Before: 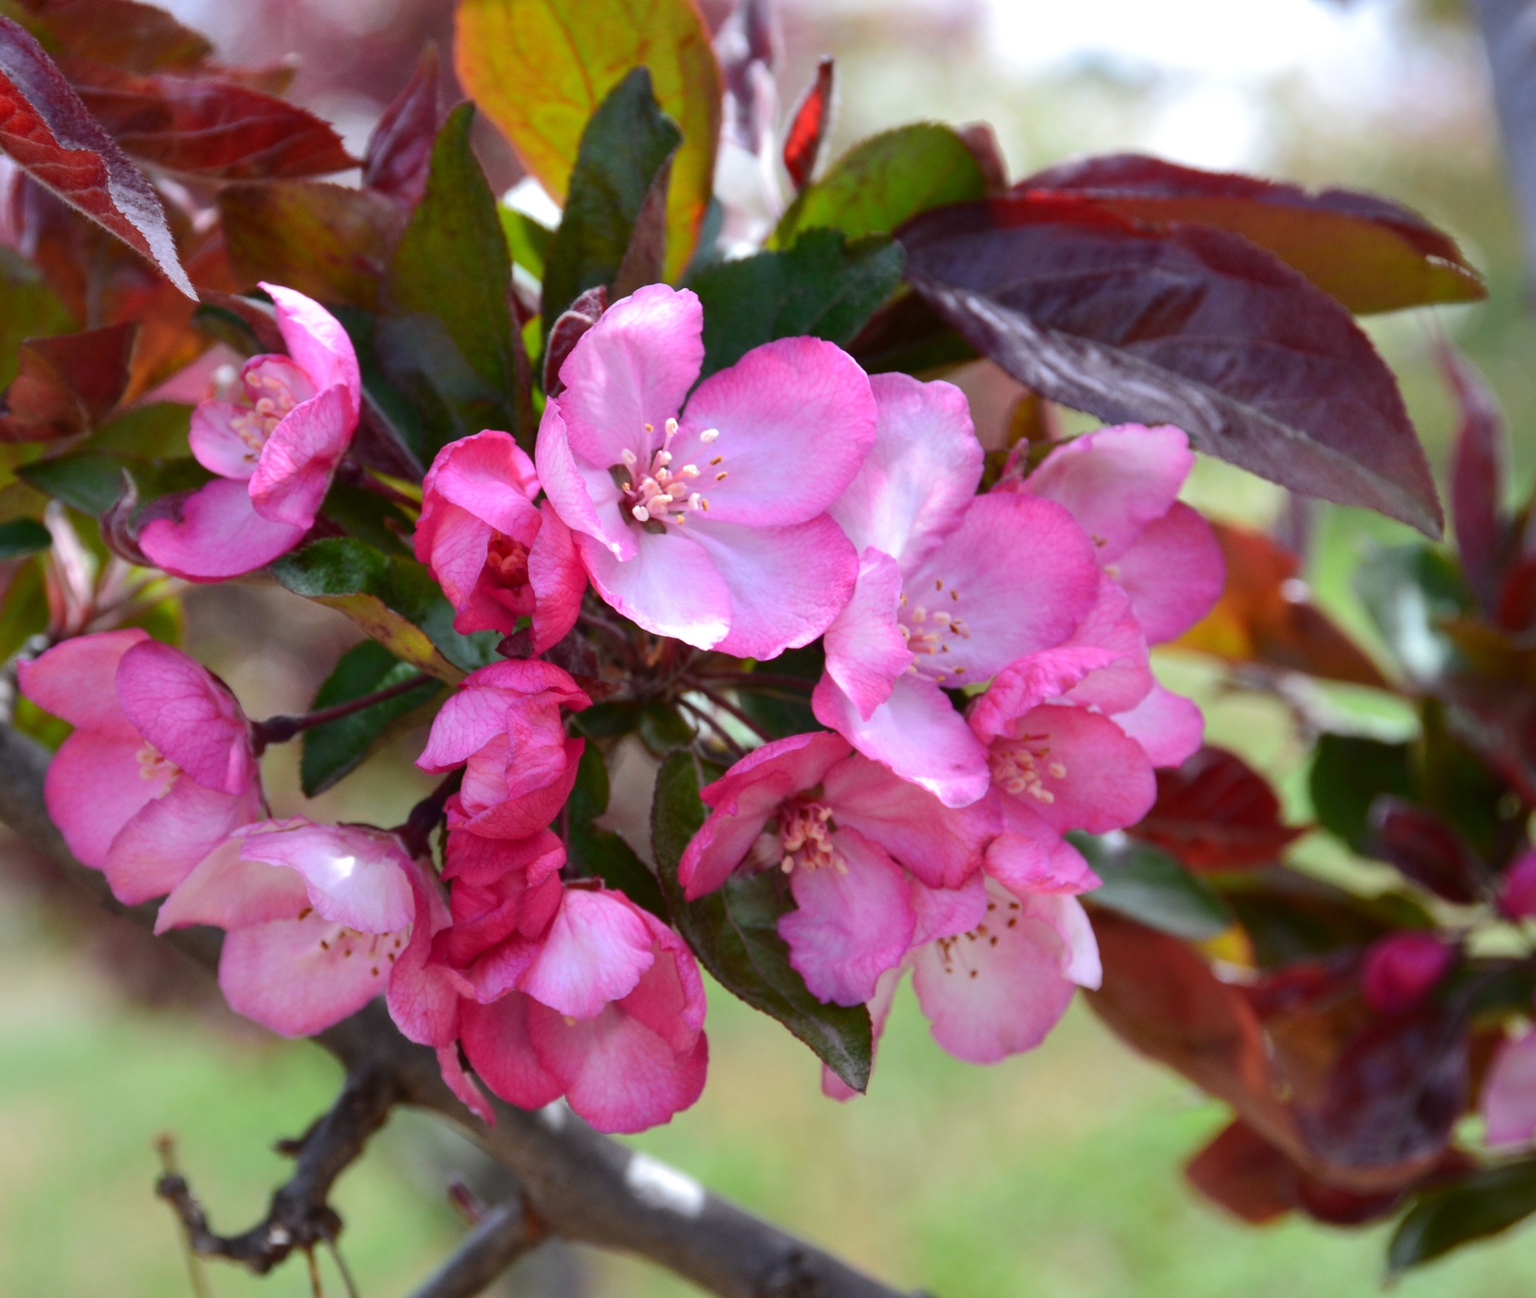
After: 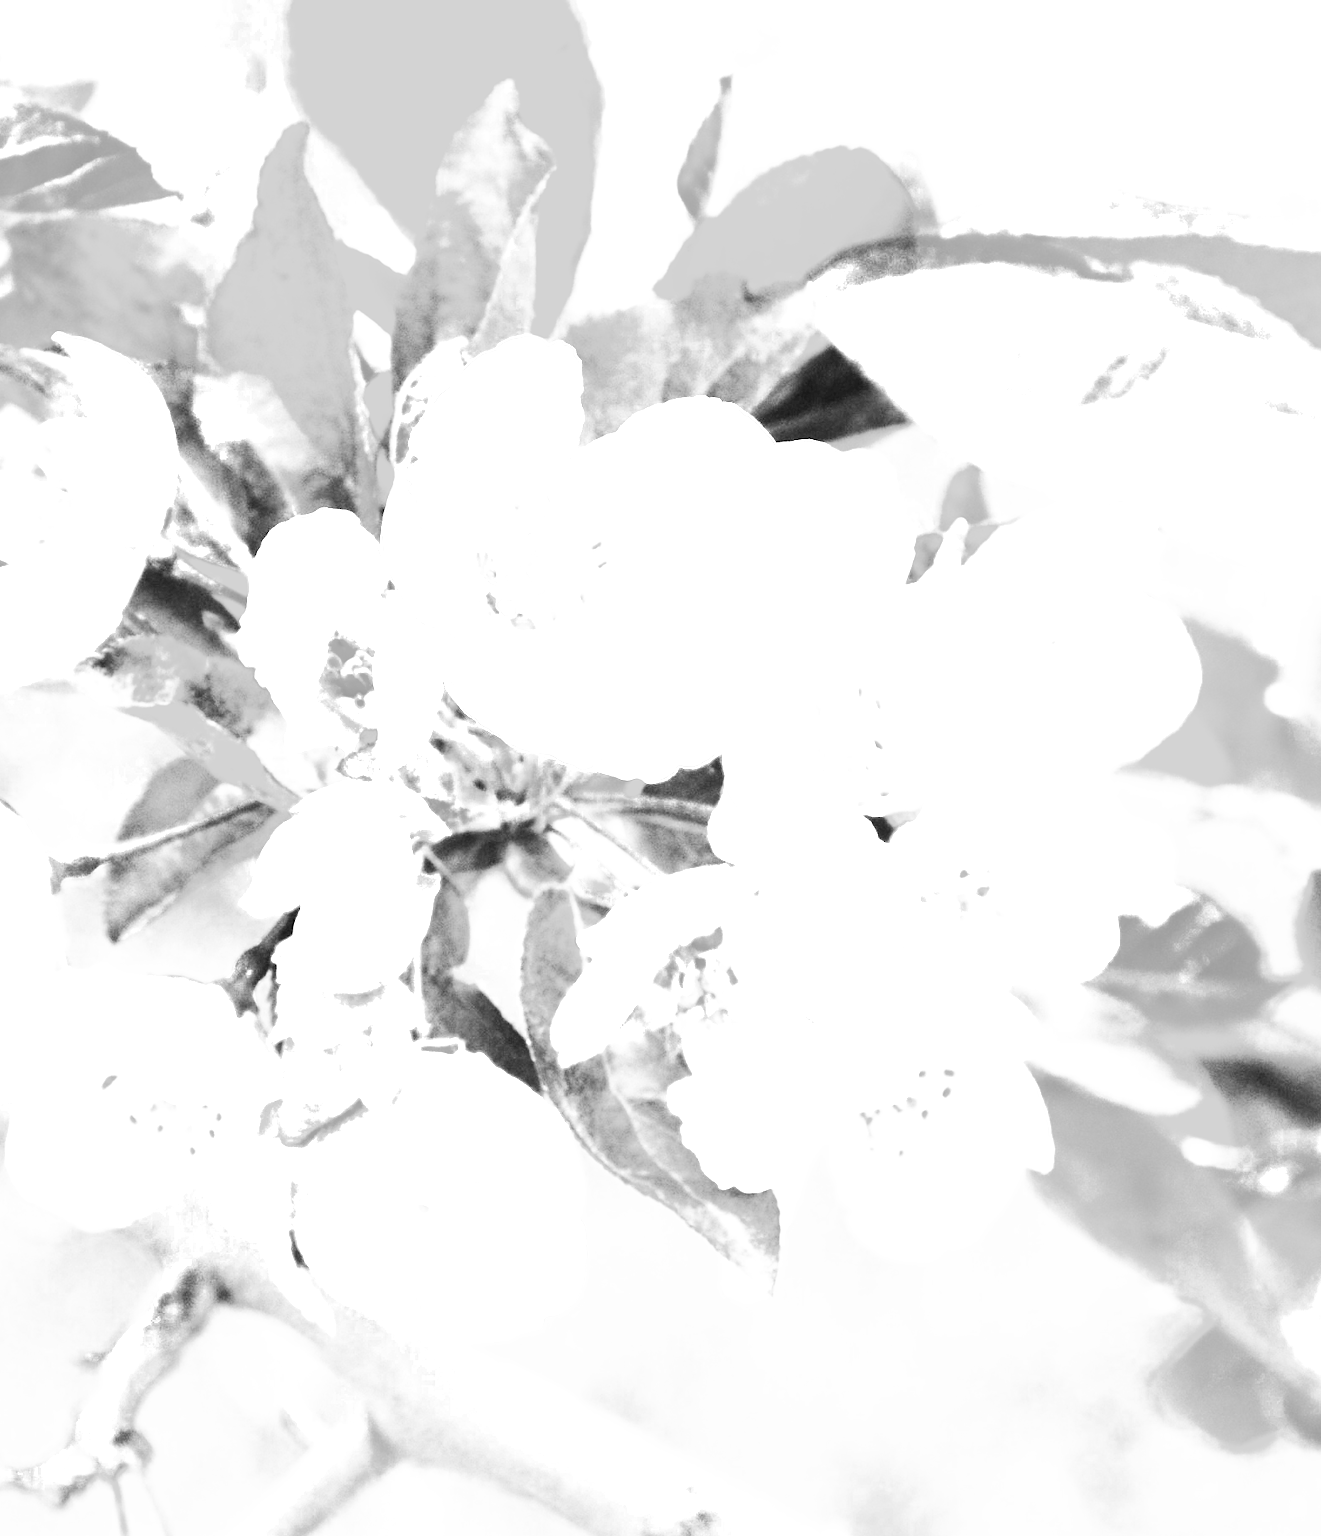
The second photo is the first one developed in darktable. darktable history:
exposure: black level correction 0.001, exposure 1.819 EV, compensate highlight preservation false
color balance rgb: perceptual saturation grading › global saturation 30.185%, perceptual brilliance grading › highlights 11.599%, global vibrance 20%
crop: left 13.862%, right 13.42%
color zones: curves: ch0 [(0, 0.613) (0.01, 0.613) (0.245, 0.448) (0.498, 0.529) (0.642, 0.665) (0.879, 0.777) (0.99, 0.613)]; ch1 [(0, 0) (0.143, 0) (0.286, 0) (0.429, 0) (0.571, 0) (0.714, 0) (0.857, 0)]
contrast brightness saturation: contrast 0.198, brightness 0.165, saturation 0.216
velvia: on, module defaults
tone equalizer: -7 EV 0.154 EV, -6 EV 0.634 EV, -5 EV 1.19 EV, -4 EV 1.36 EV, -3 EV 1.15 EV, -2 EV 0.6 EV, -1 EV 0.152 EV, edges refinement/feathering 500, mask exposure compensation -1.57 EV, preserve details no
base curve: curves: ch0 [(0, 0) (0.007, 0.004) (0.027, 0.03) (0.046, 0.07) (0.207, 0.54) (0.442, 0.872) (0.673, 0.972) (1, 1)], exposure shift 0.571, preserve colors none
